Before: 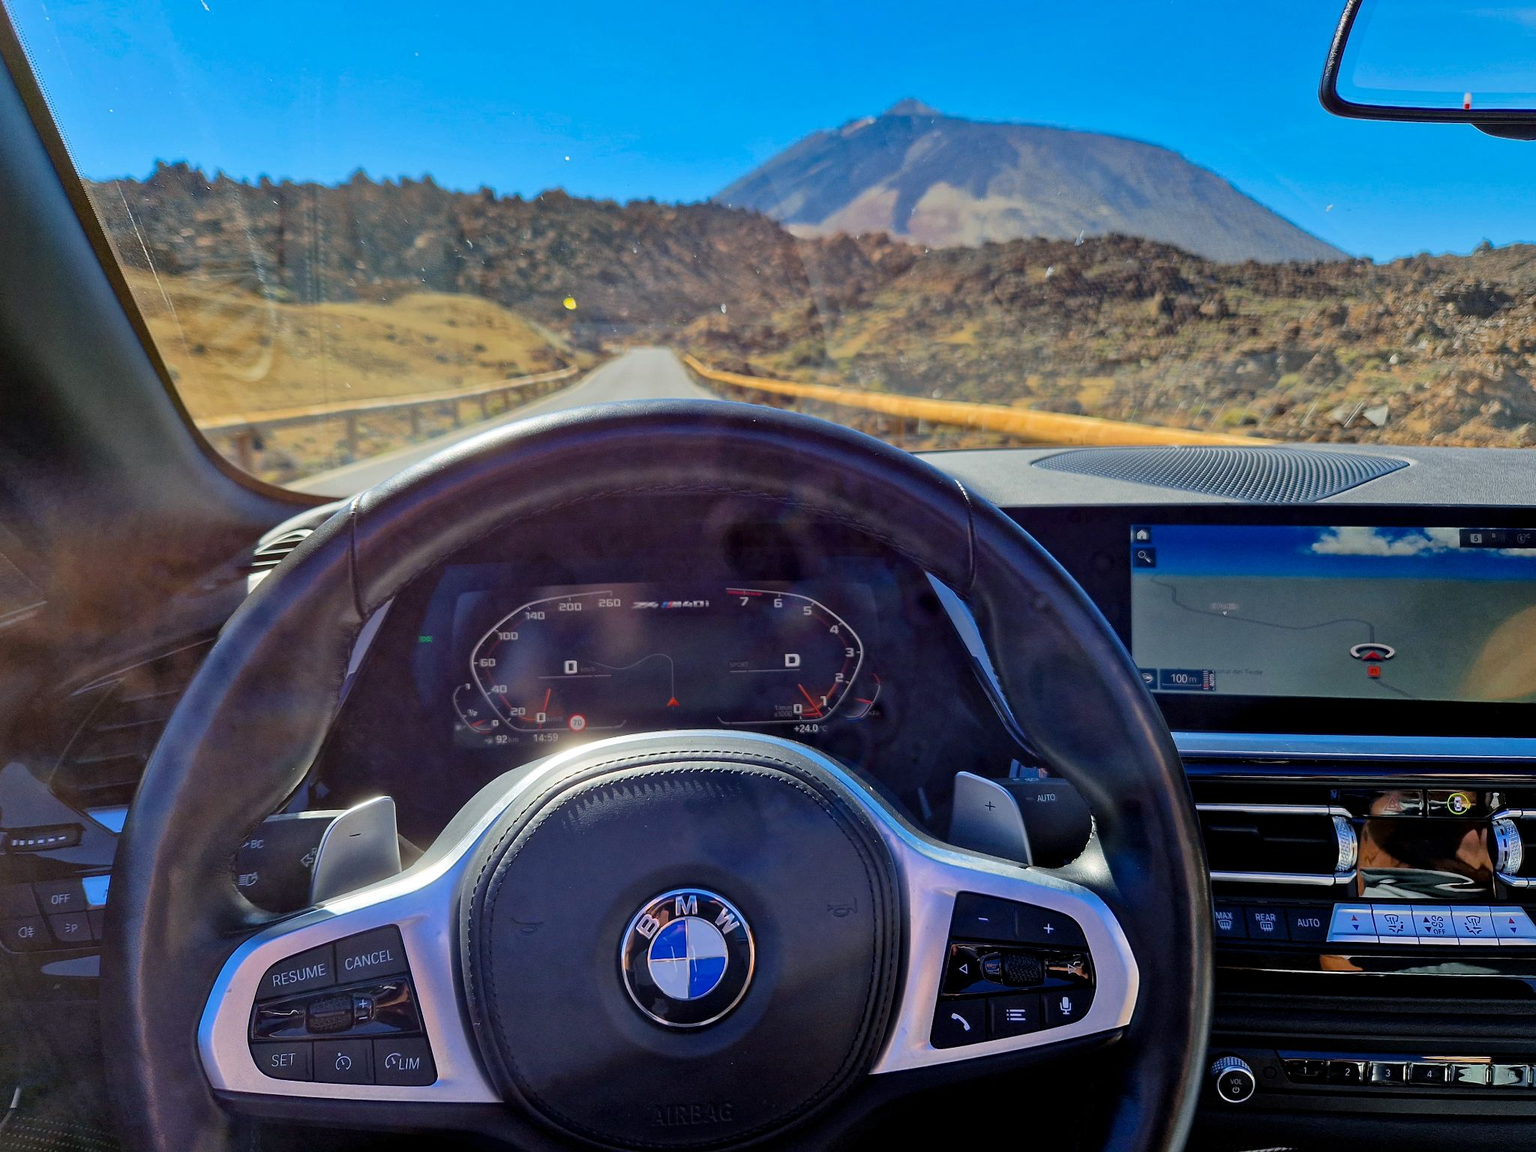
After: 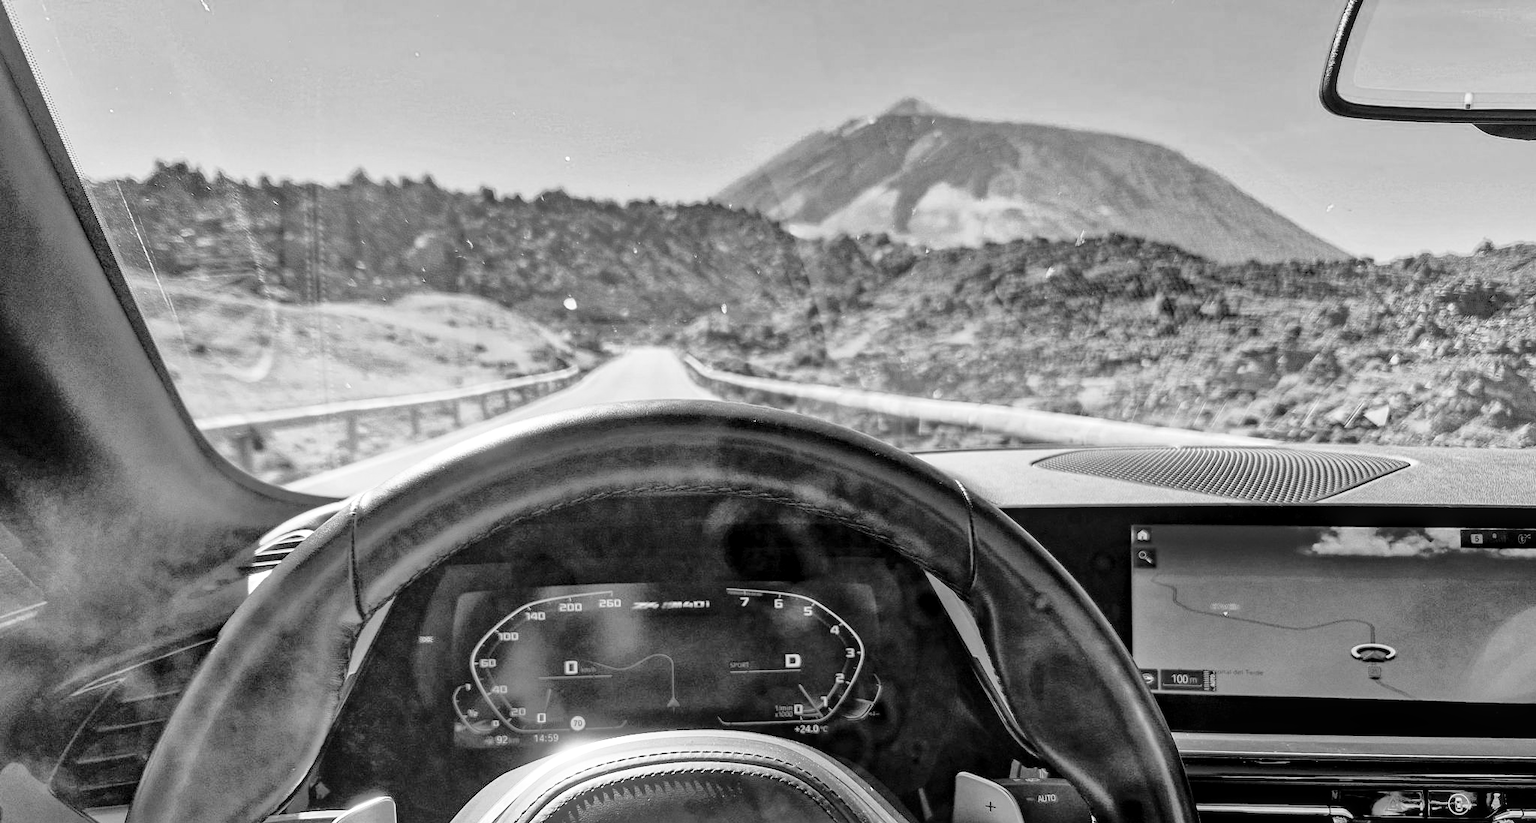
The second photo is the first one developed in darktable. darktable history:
crop: bottom 28.576%
monochrome: on, module defaults
haze removal: compatibility mode true, adaptive false
tone equalizer: -8 EV -0.528 EV, -7 EV -0.319 EV, -6 EV -0.083 EV, -5 EV 0.413 EV, -4 EV 0.985 EV, -3 EV 0.791 EV, -2 EV -0.01 EV, -1 EV 0.14 EV, +0 EV -0.012 EV, smoothing 1
local contrast: on, module defaults
base curve: curves: ch0 [(0, 0) (0.028, 0.03) (0.121, 0.232) (0.46, 0.748) (0.859, 0.968) (1, 1)], preserve colors none
contrast brightness saturation: saturation -0.17
